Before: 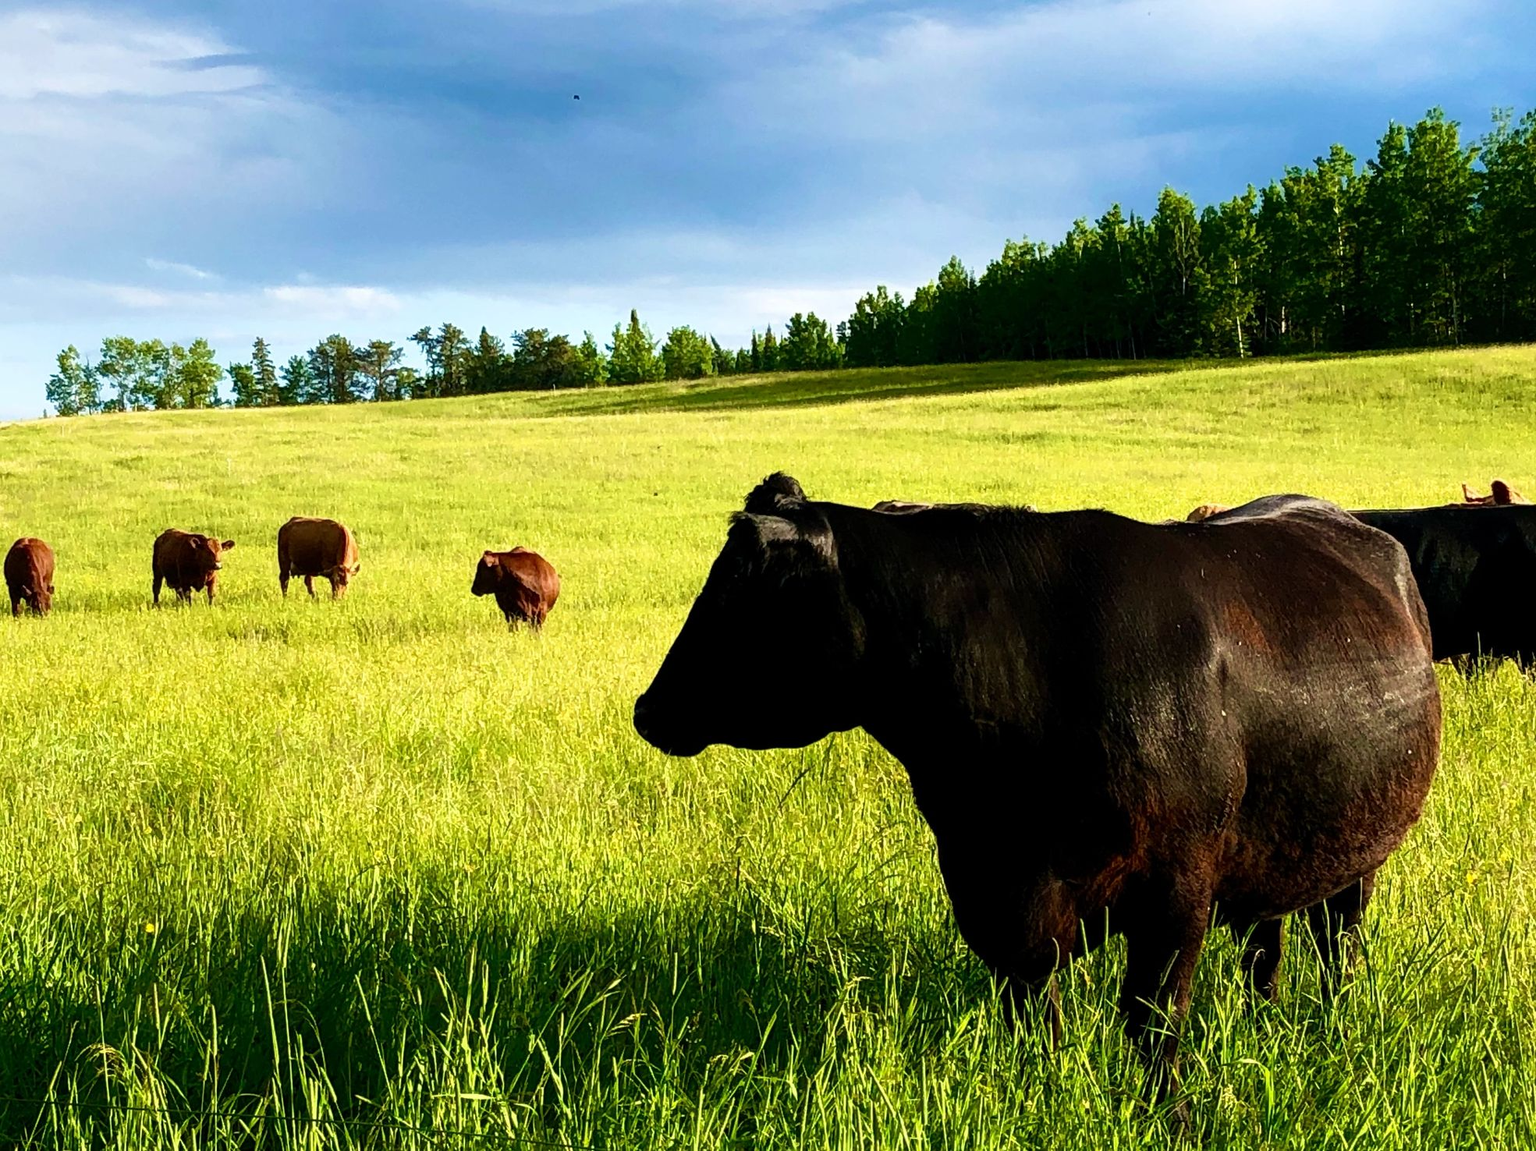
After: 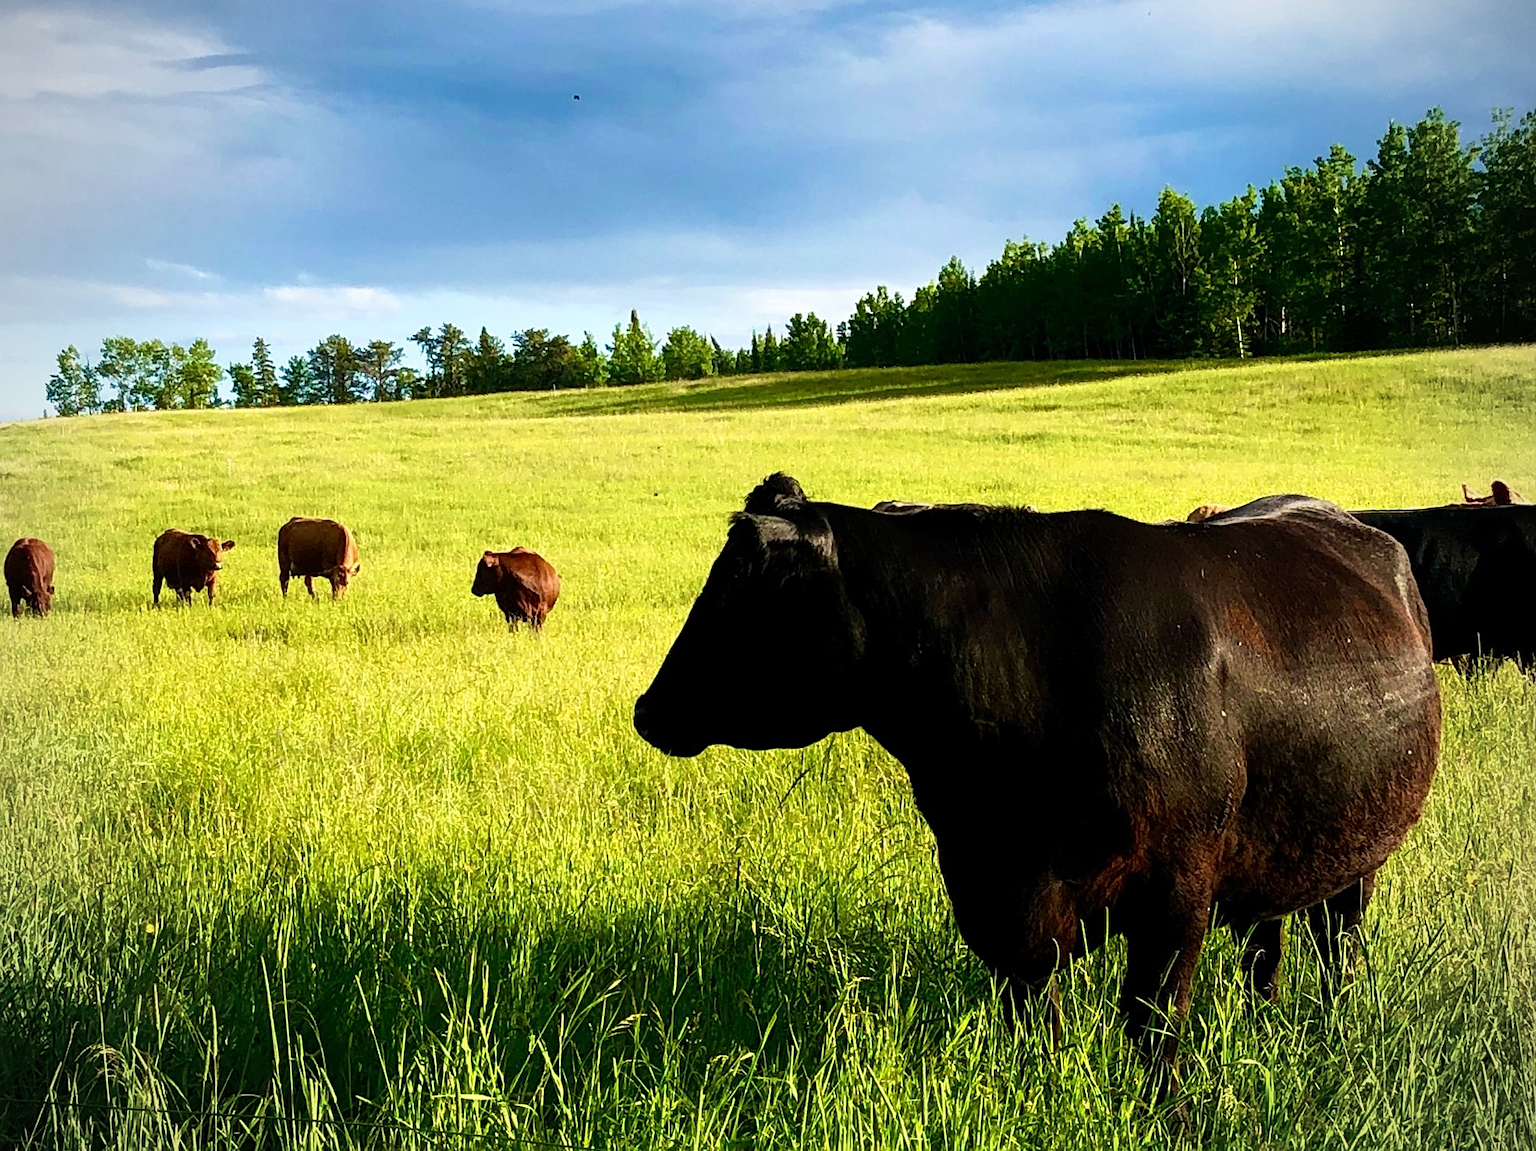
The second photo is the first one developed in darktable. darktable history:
vignetting: fall-off radius 60.92%
sharpen: amount 0.21
